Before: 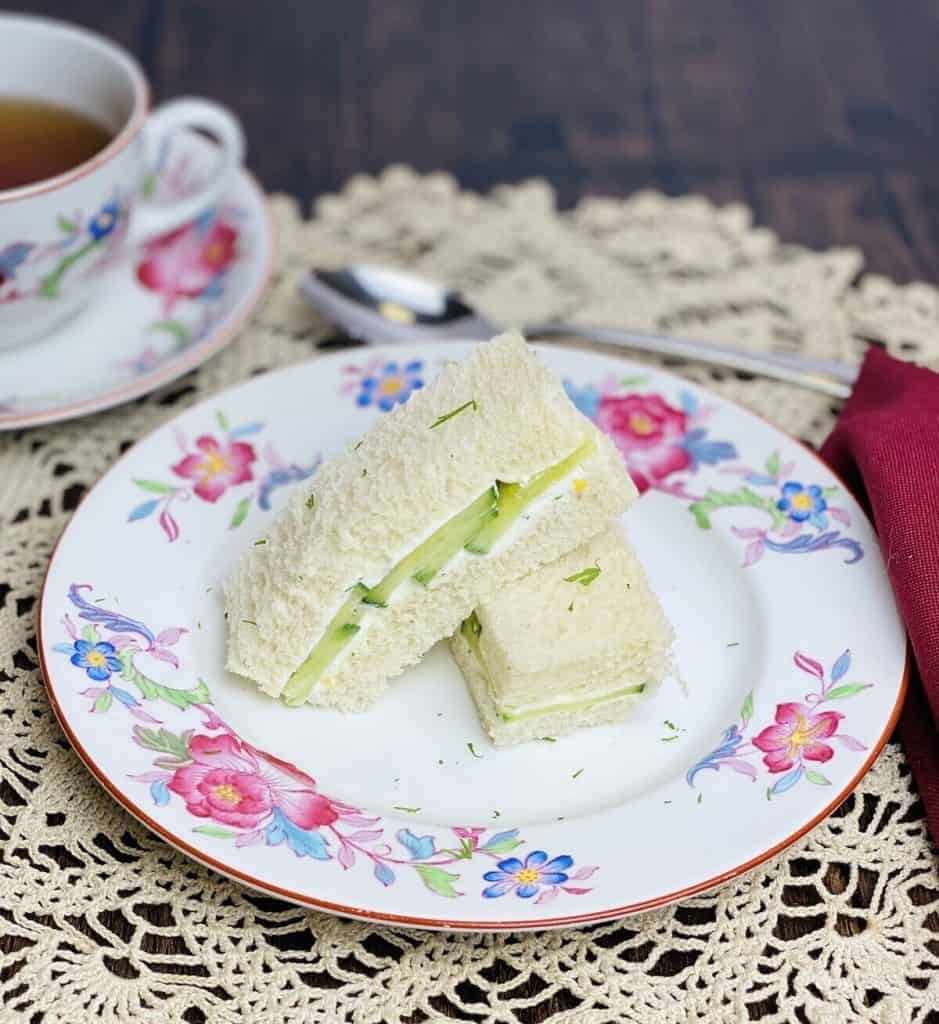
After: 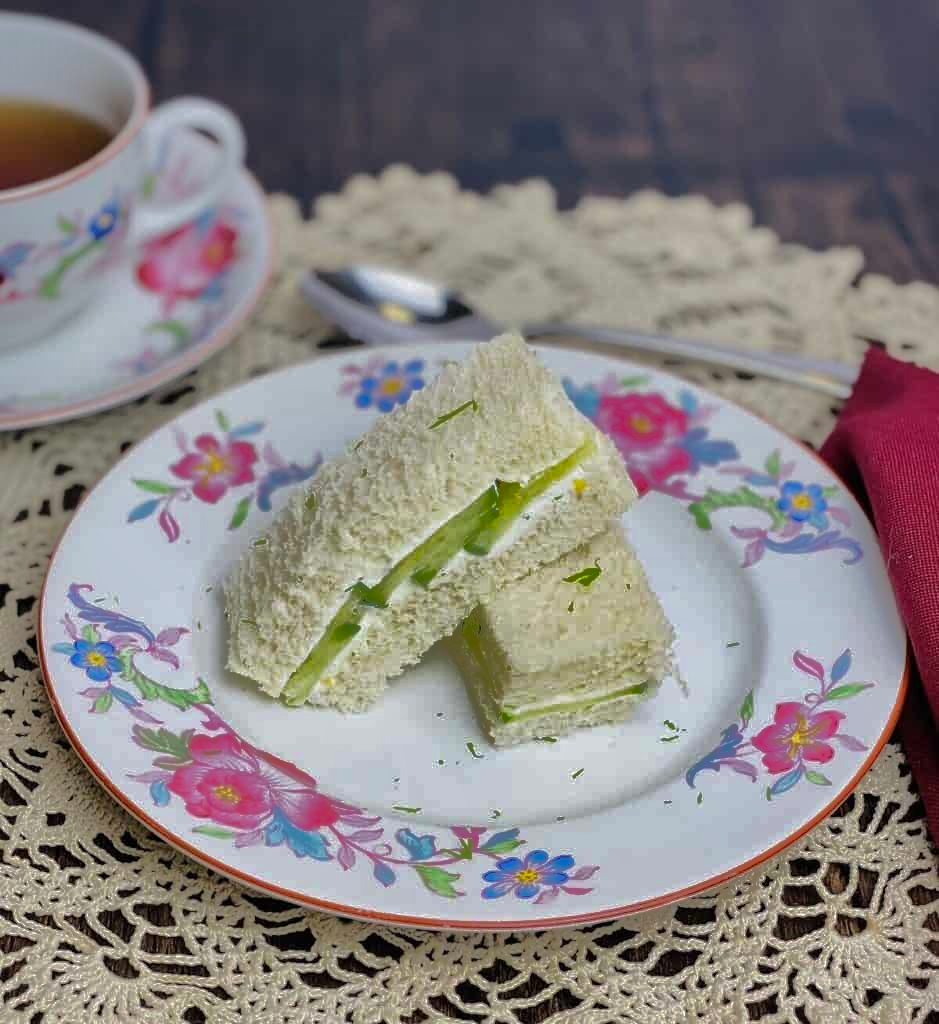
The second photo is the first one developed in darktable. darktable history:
shadows and highlights: shadows -18.16, highlights -73.73
